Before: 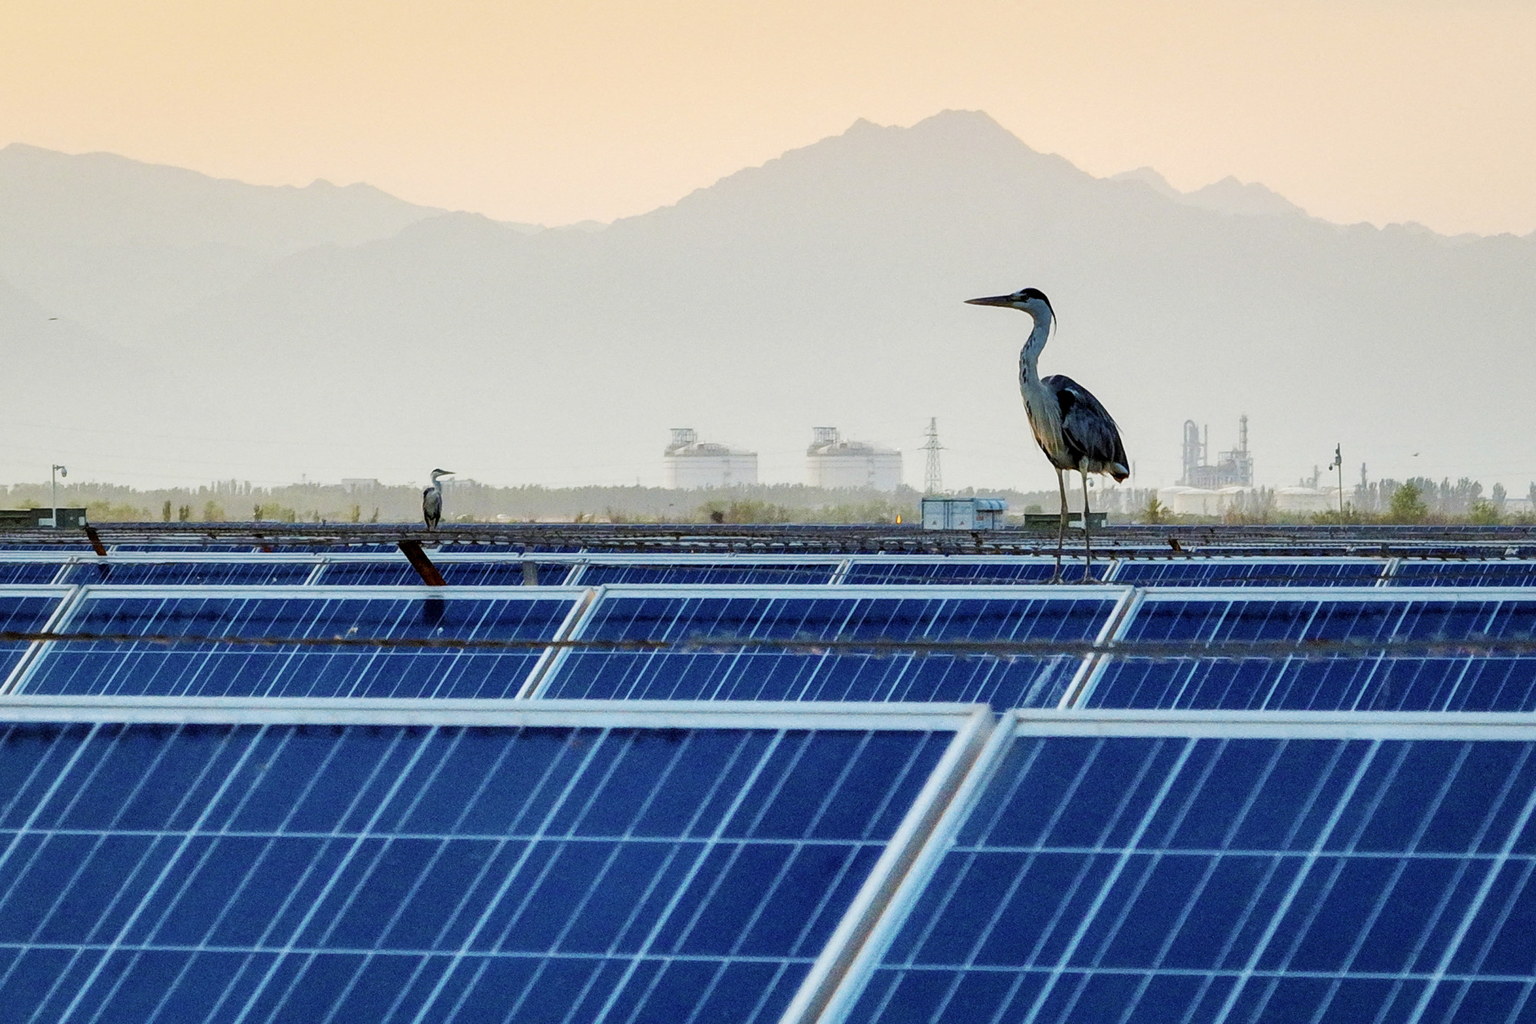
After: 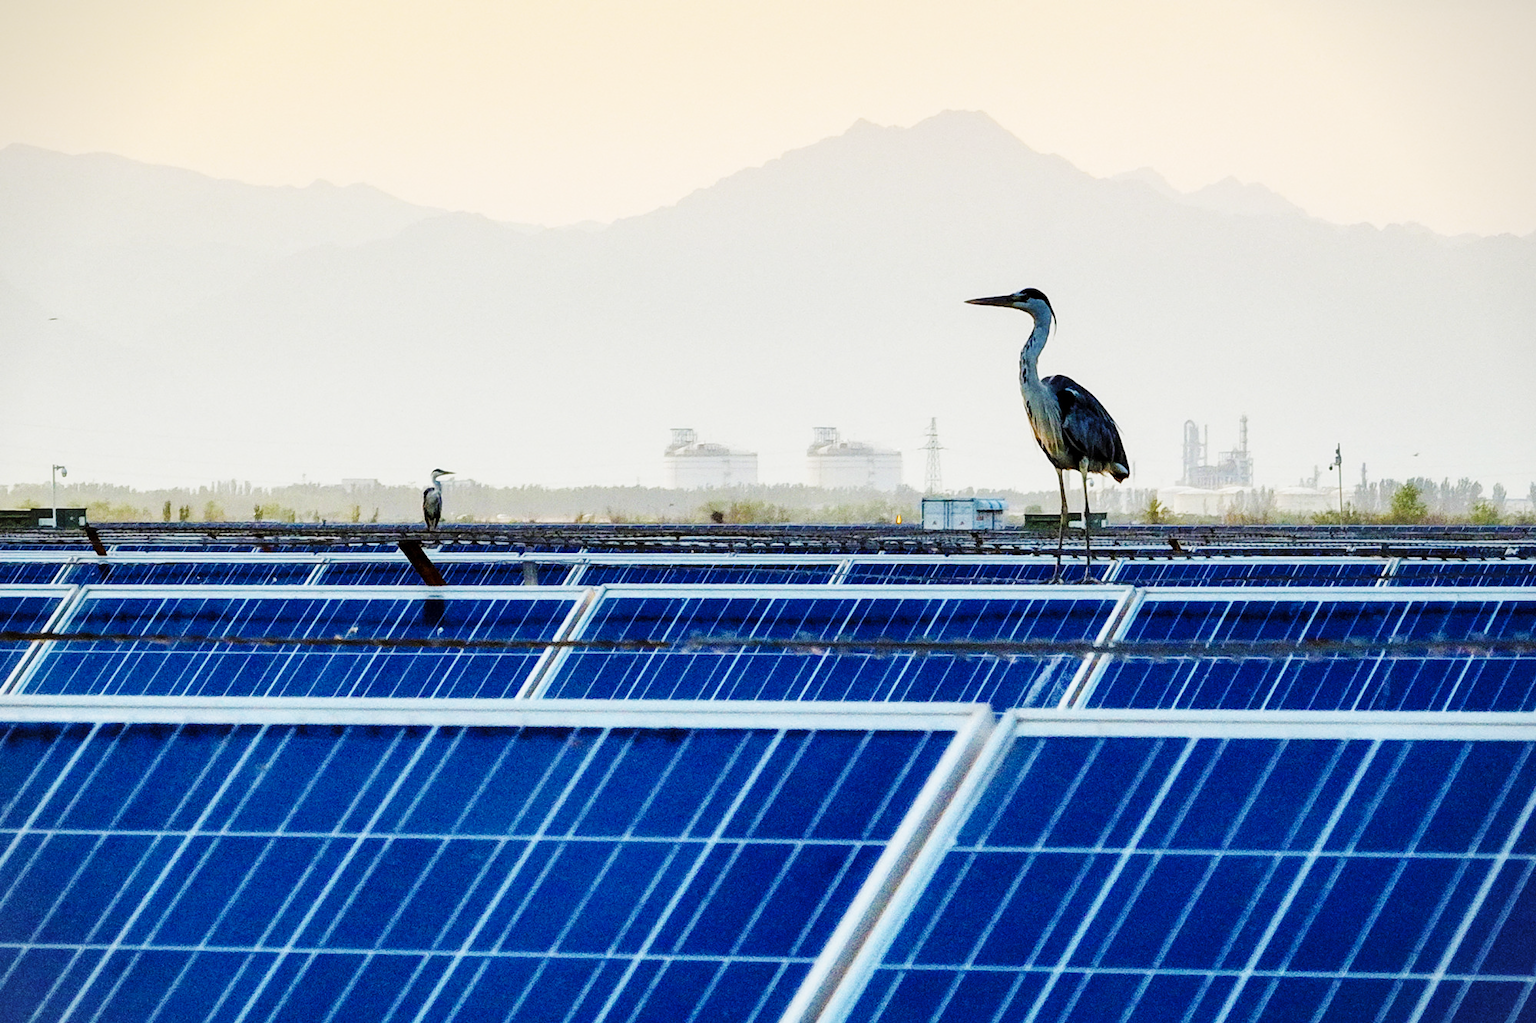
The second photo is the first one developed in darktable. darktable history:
vignetting: fall-off start 97.32%, fall-off radius 78.01%, width/height ratio 1.116
base curve: curves: ch0 [(0, 0) (0.036, 0.025) (0.121, 0.166) (0.206, 0.329) (0.605, 0.79) (1, 1)], preserve colors none
